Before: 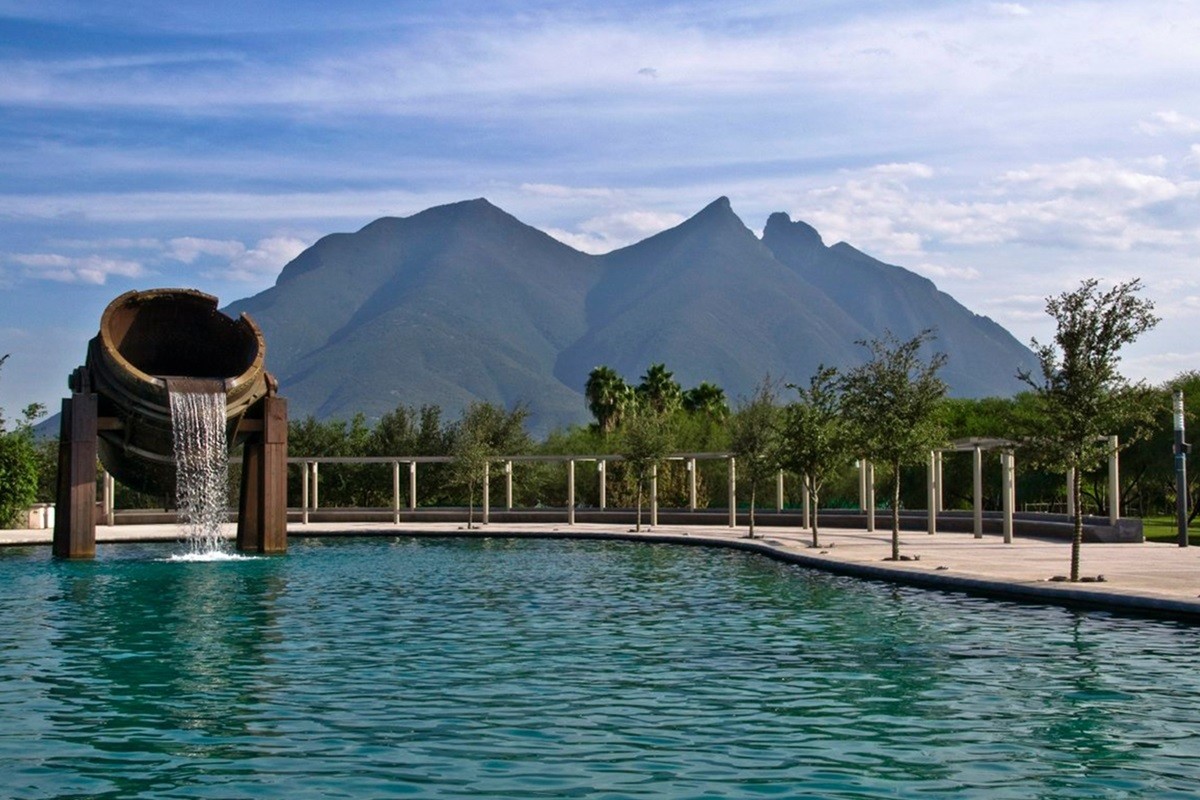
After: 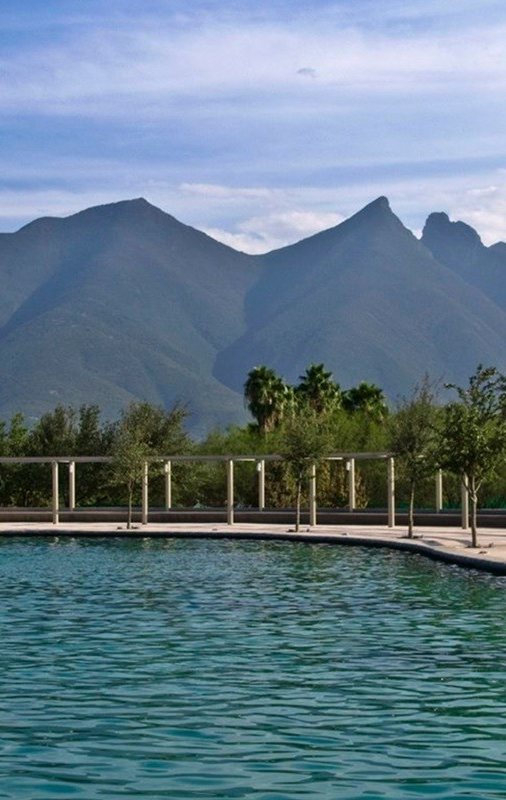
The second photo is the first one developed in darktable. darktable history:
crop: left 28.498%, right 29.275%
